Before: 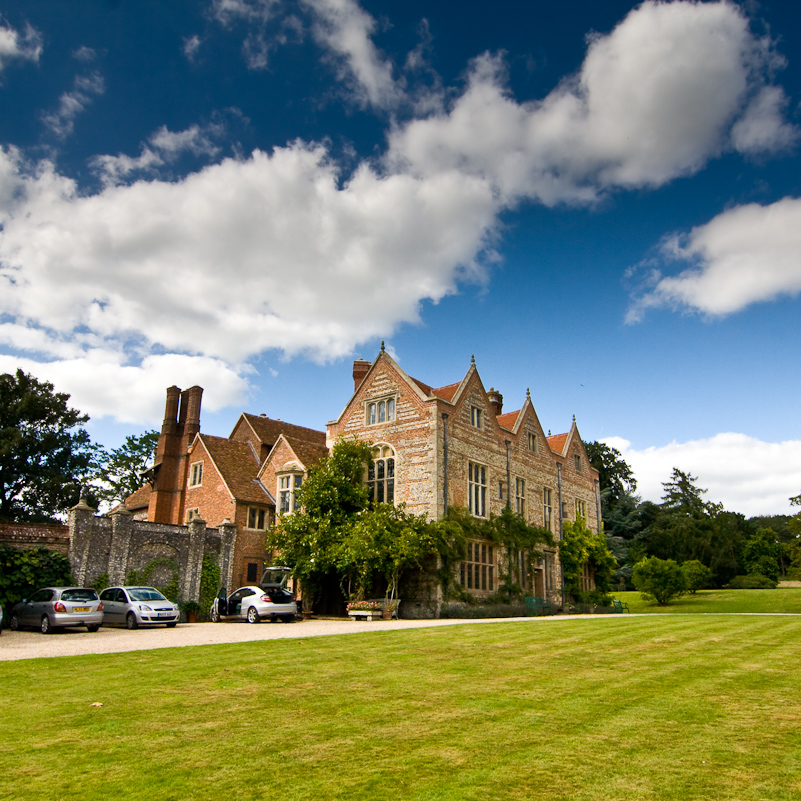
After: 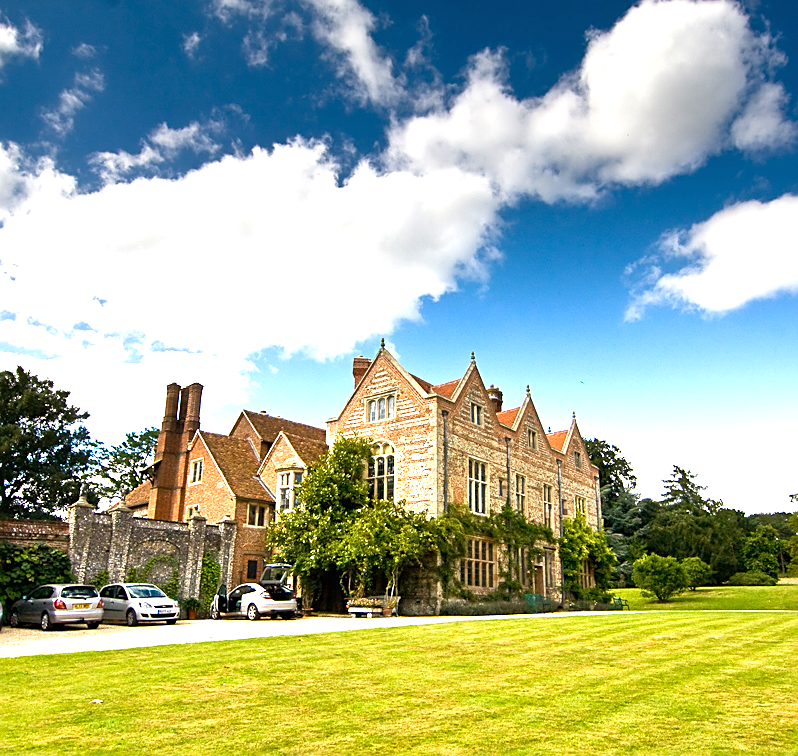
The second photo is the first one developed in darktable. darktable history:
sharpen: on, module defaults
exposure: black level correction 0, exposure 1.1 EV, compensate exposure bias true, compensate highlight preservation false
crop: top 0.448%, right 0.264%, bottom 5.045%
